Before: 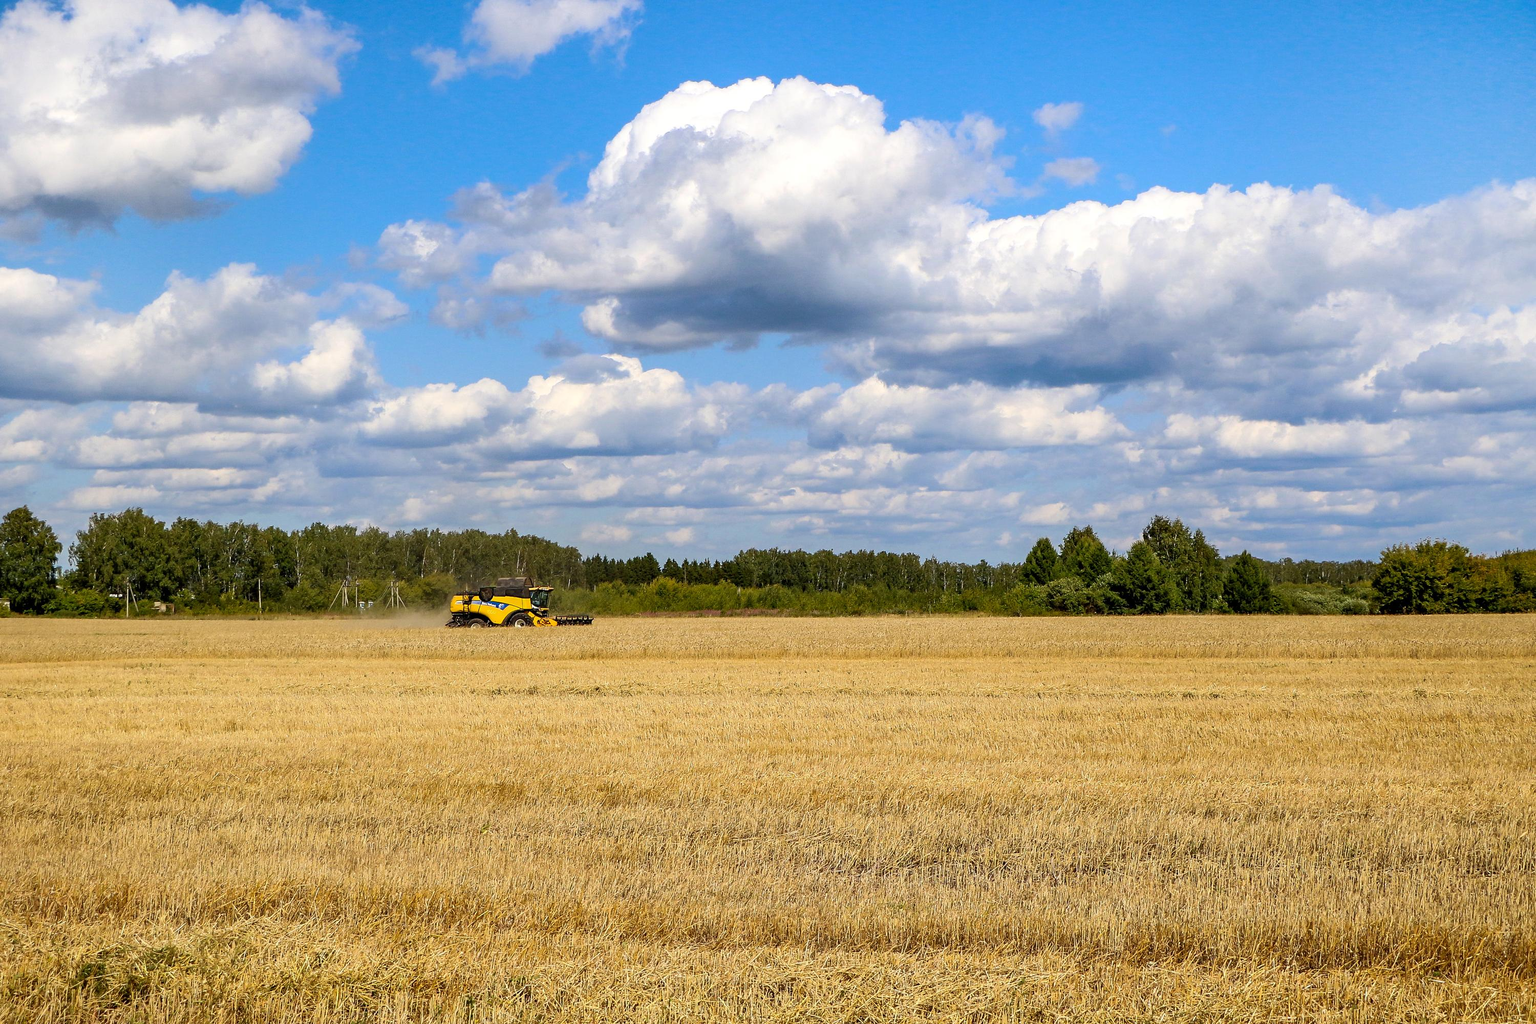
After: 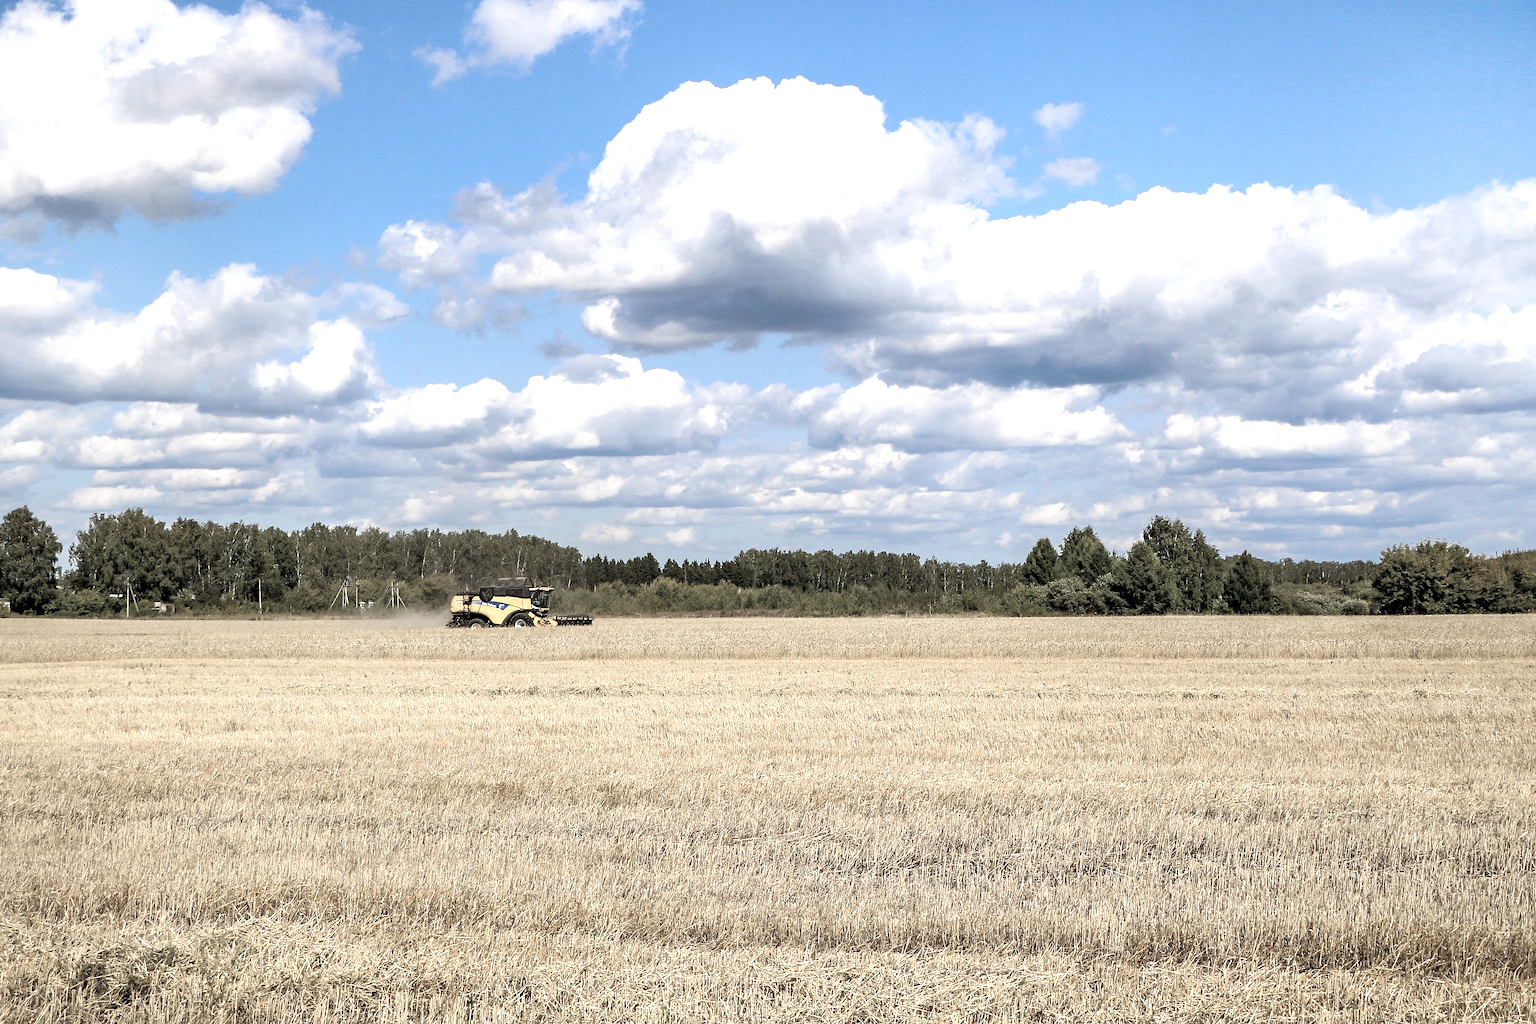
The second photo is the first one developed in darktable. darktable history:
color zones: curves: ch1 [(0.238, 0.163) (0.476, 0.2) (0.733, 0.322) (0.848, 0.134)]
exposure: exposure 0.61 EV, compensate exposure bias true, compensate highlight preservation false
